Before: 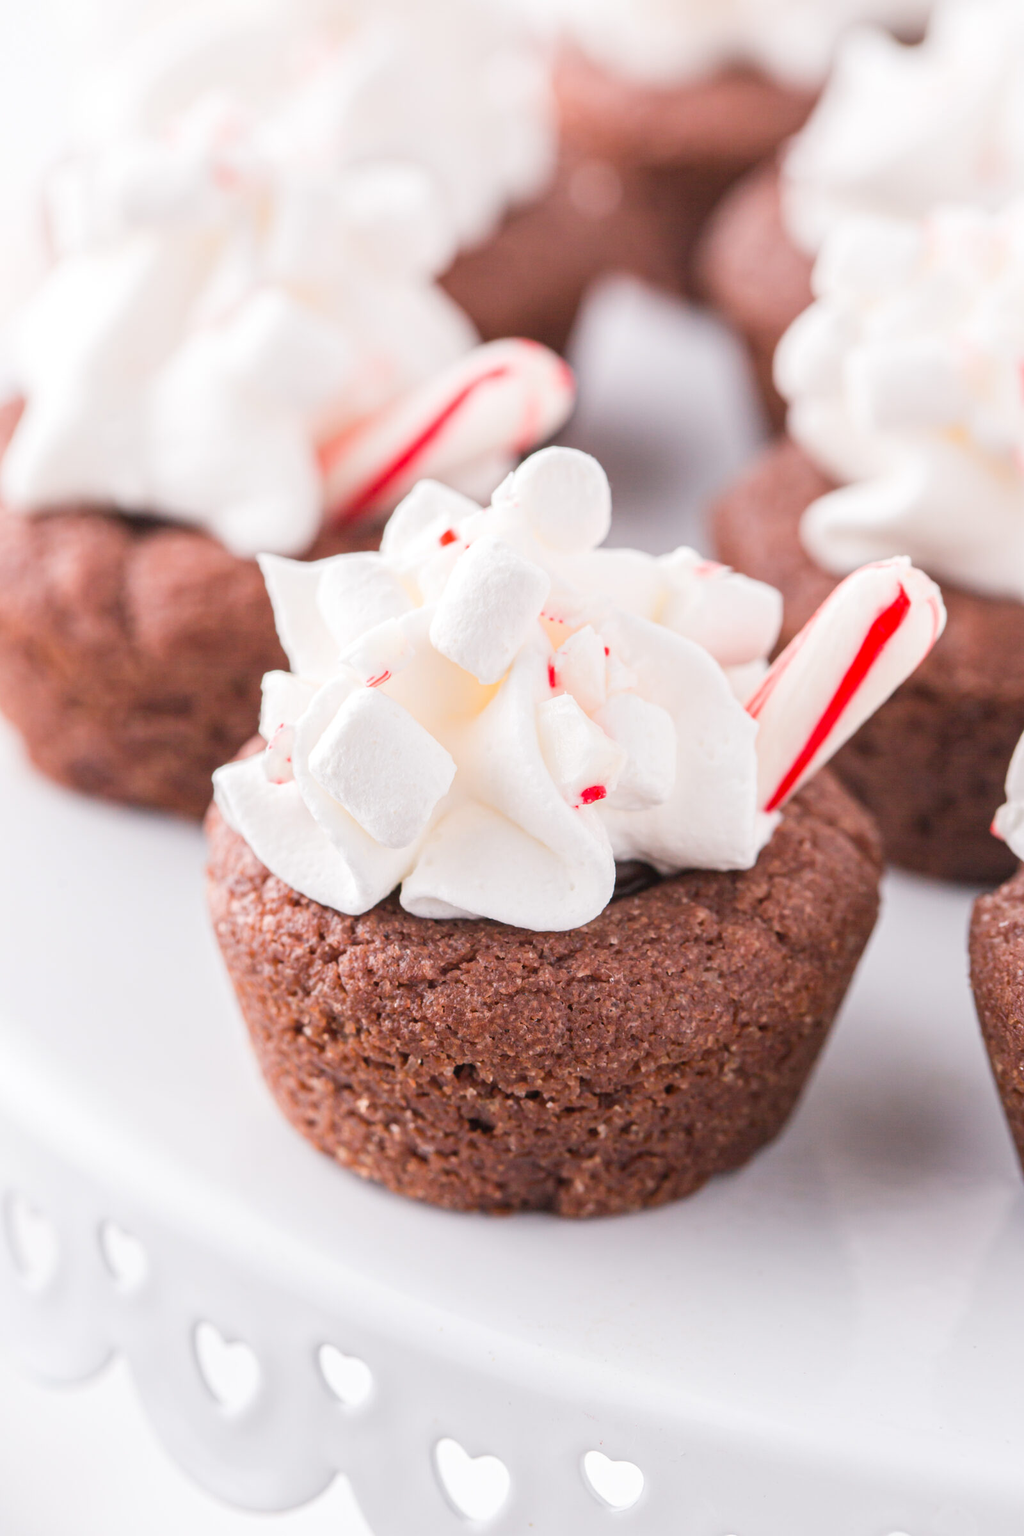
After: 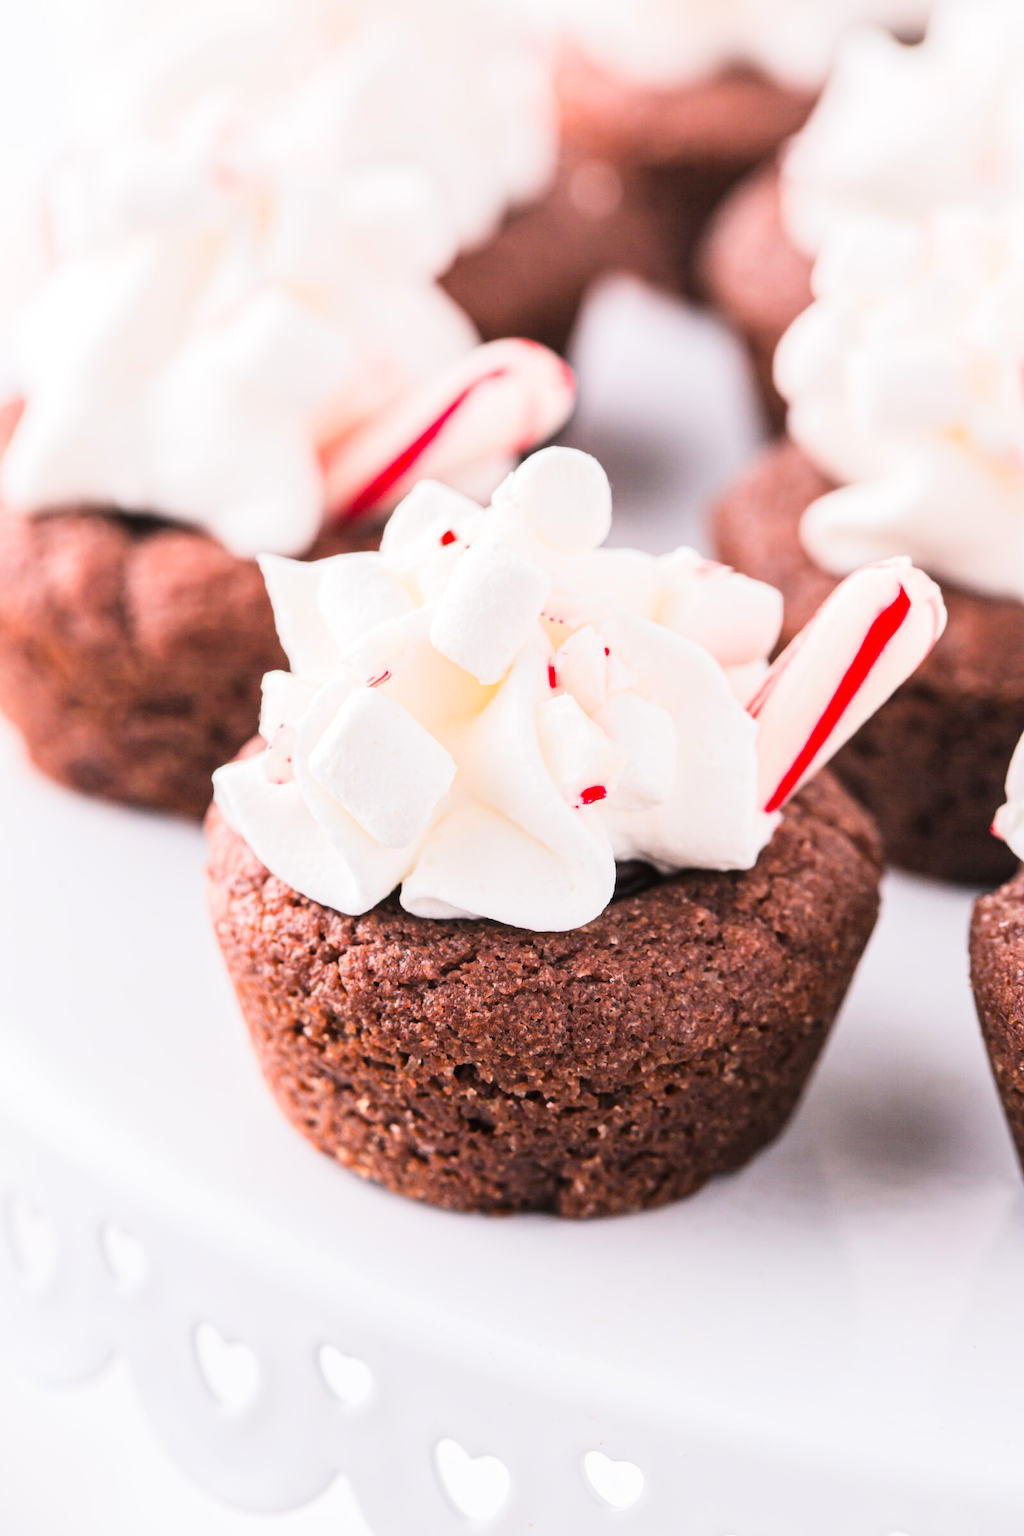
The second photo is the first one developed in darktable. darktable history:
vibrance: vibrance 100%
tone curve: curves: ch0 [(0, 0) (0.195, 0.109) (0.751, 0.848) (1, 1)], color space Lab, linked channels, preserve colors none
